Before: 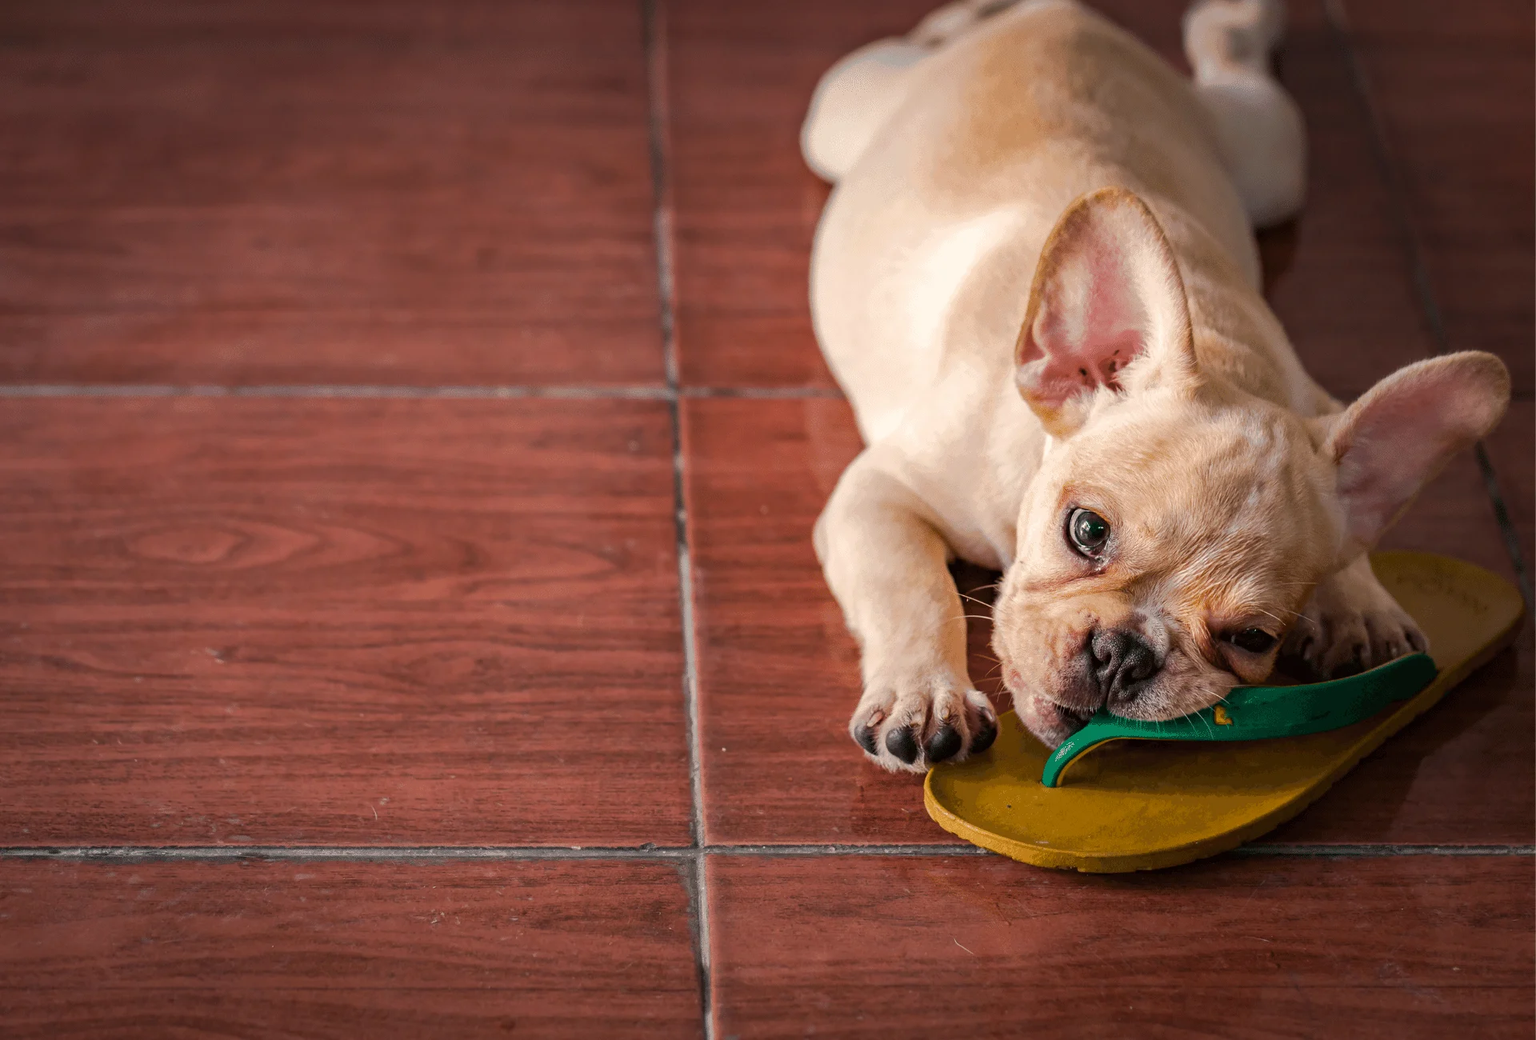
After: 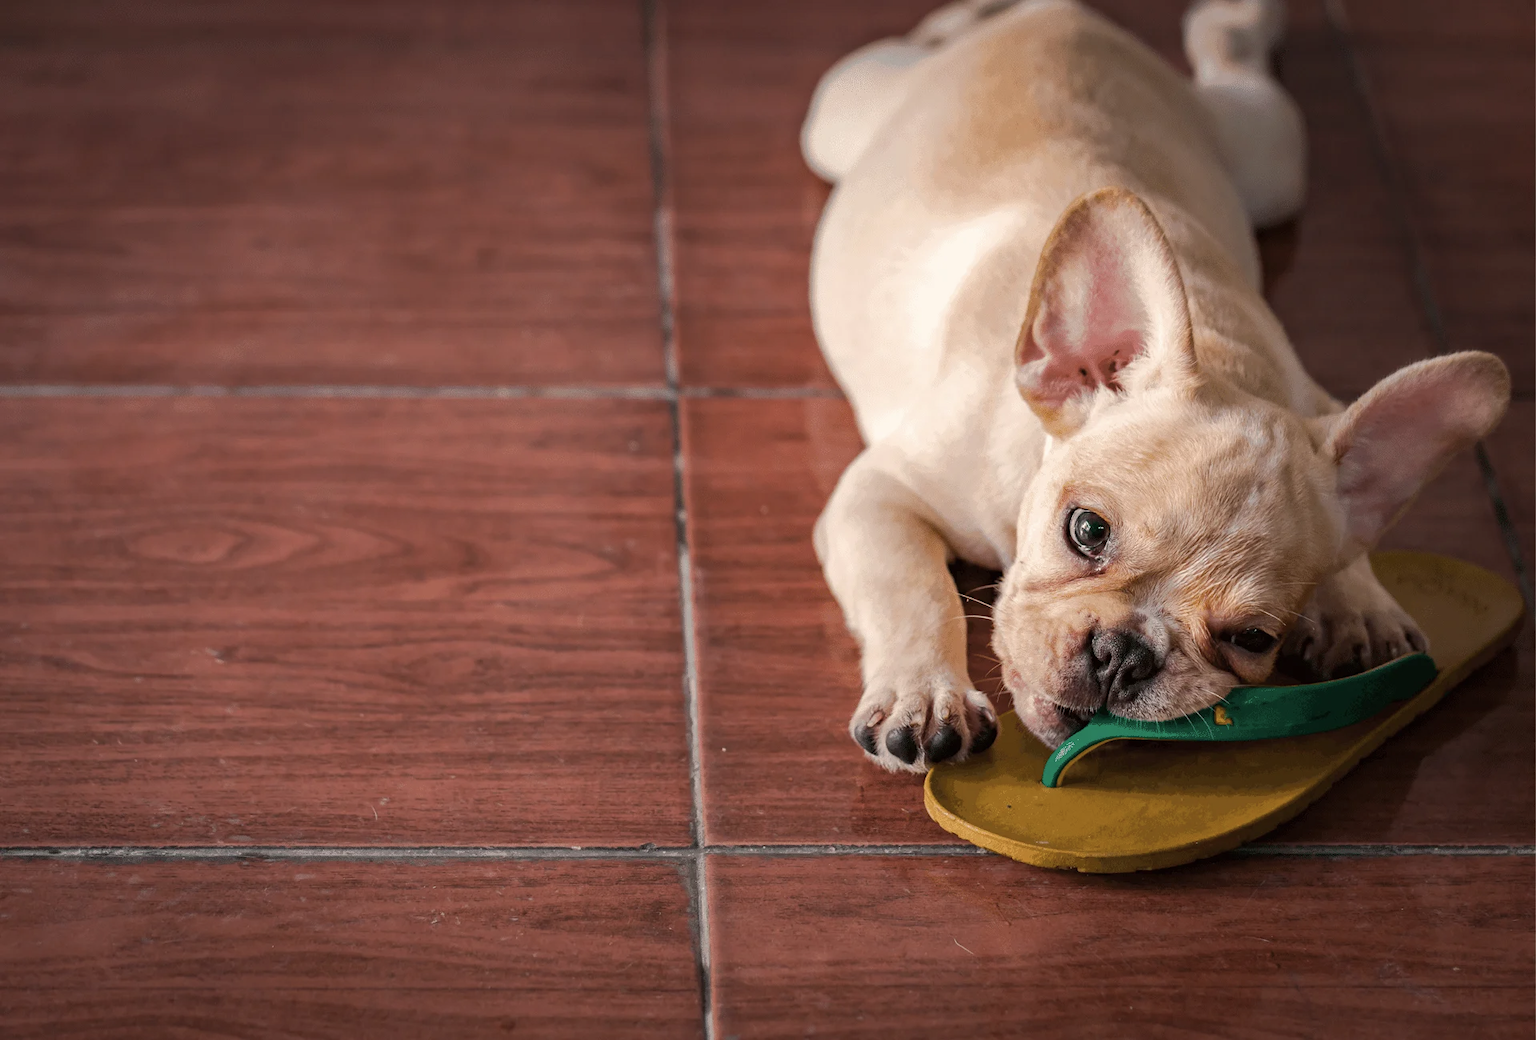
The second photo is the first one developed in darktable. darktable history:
color correction: highlights b* -0.035, saturation 0.838
